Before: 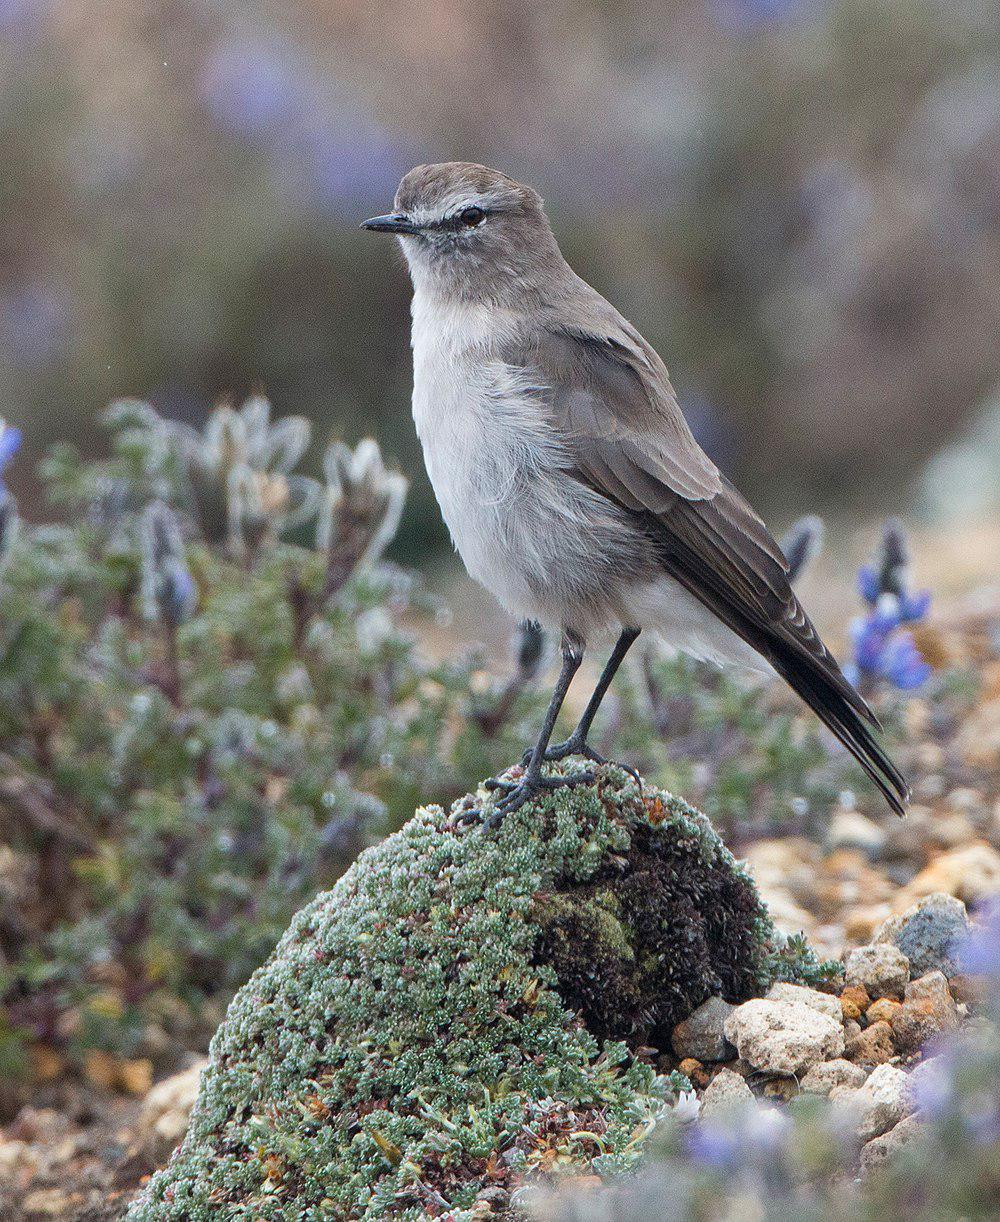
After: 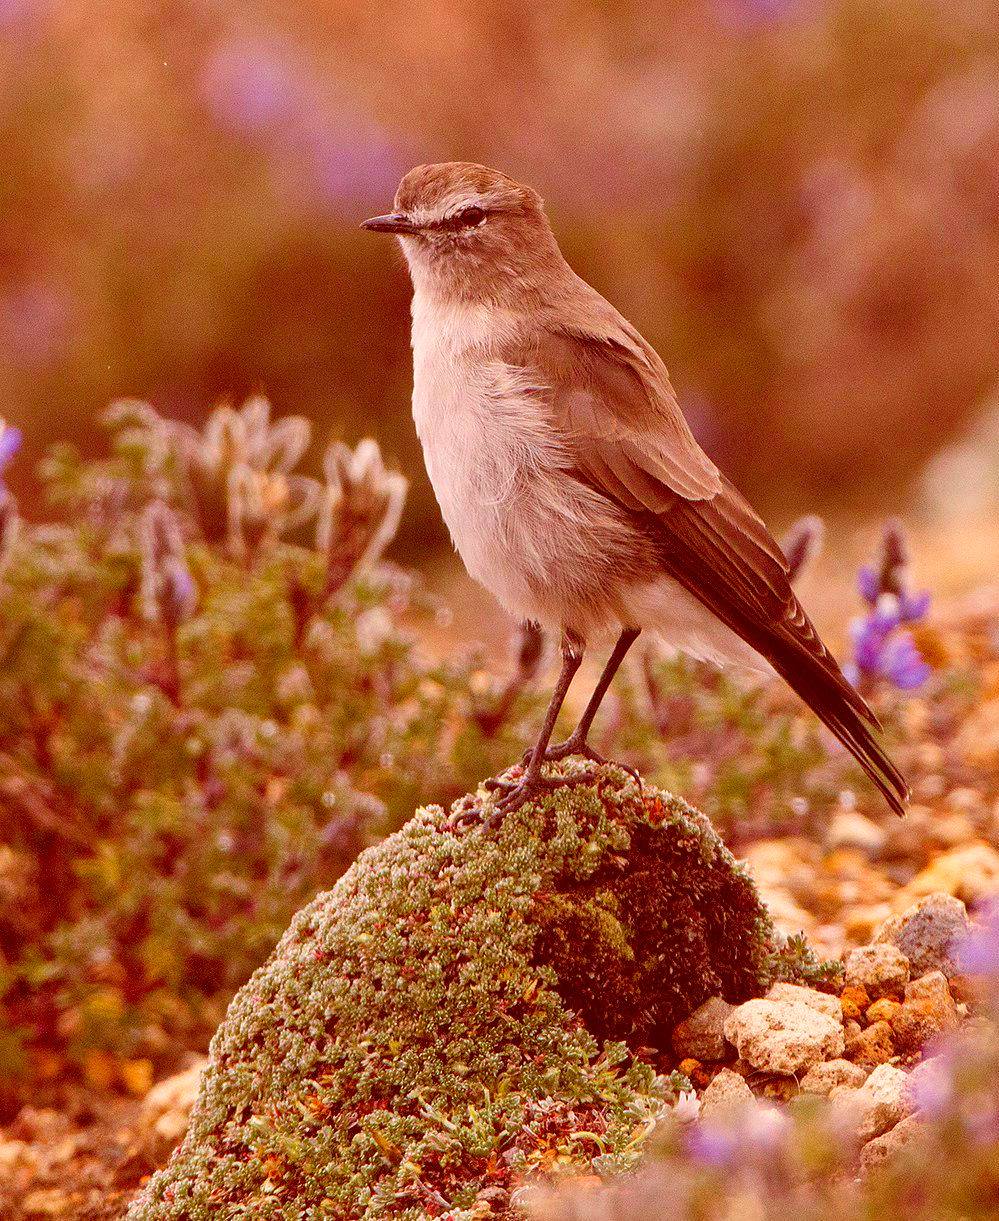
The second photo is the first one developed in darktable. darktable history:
color correction: highlights a* 9.03, highlights b* 8.71, shadows a* 40, shadows b* 40, saturation 0.8
color contrast: green-magenta contrast 1.55, blue-yellow contrast 1.83
